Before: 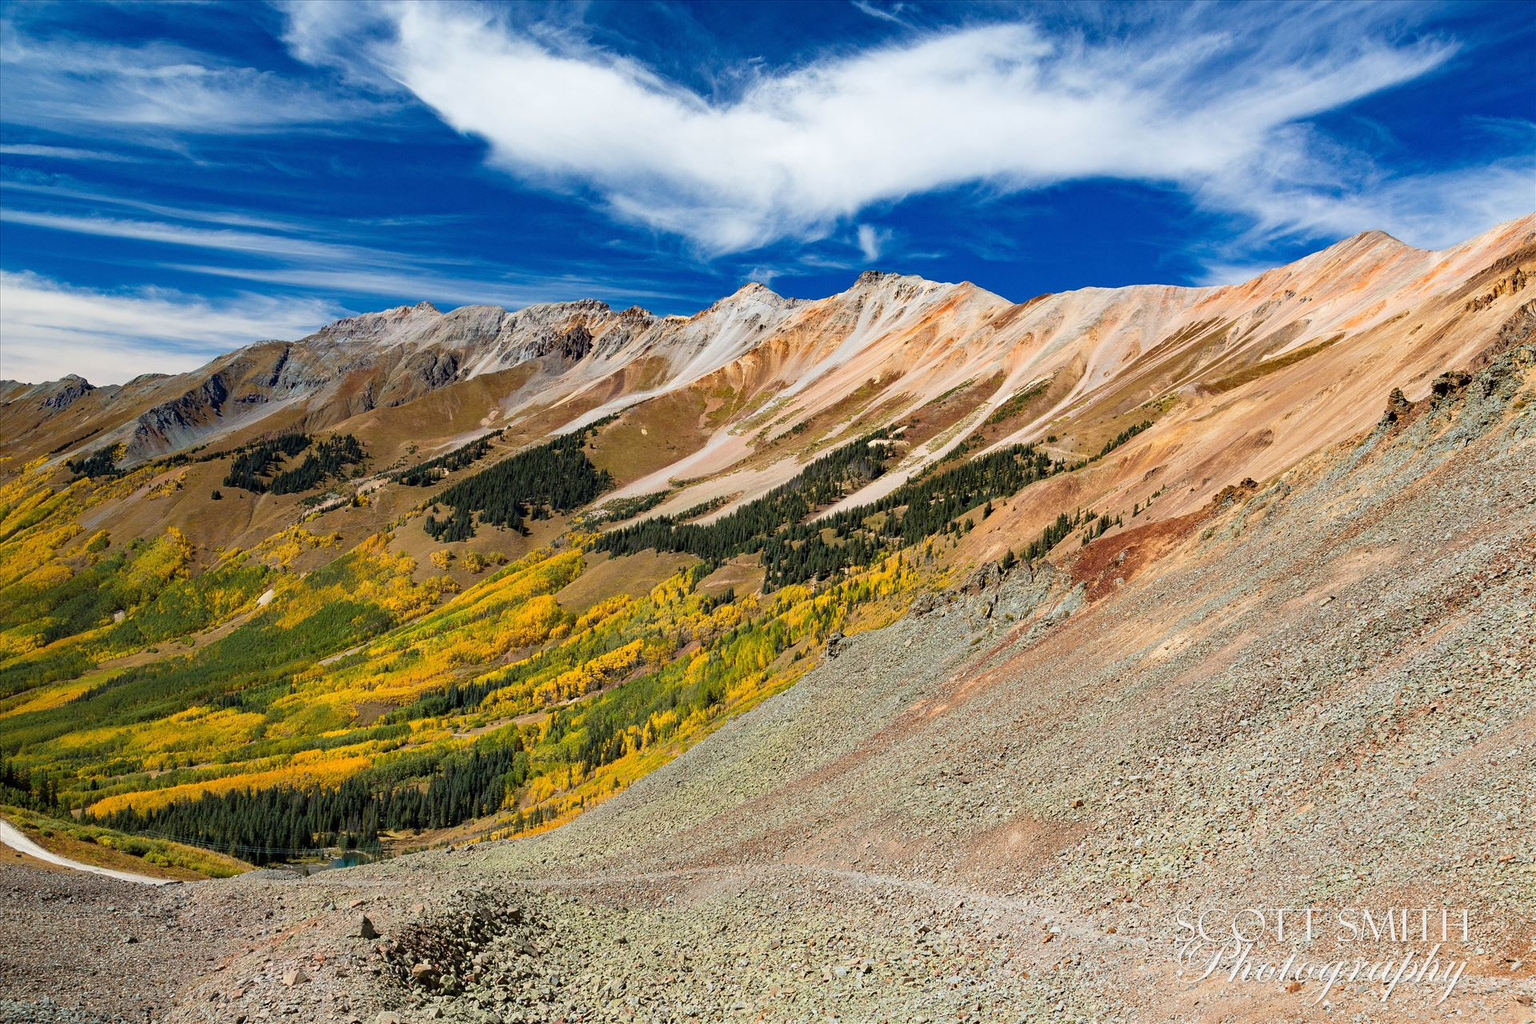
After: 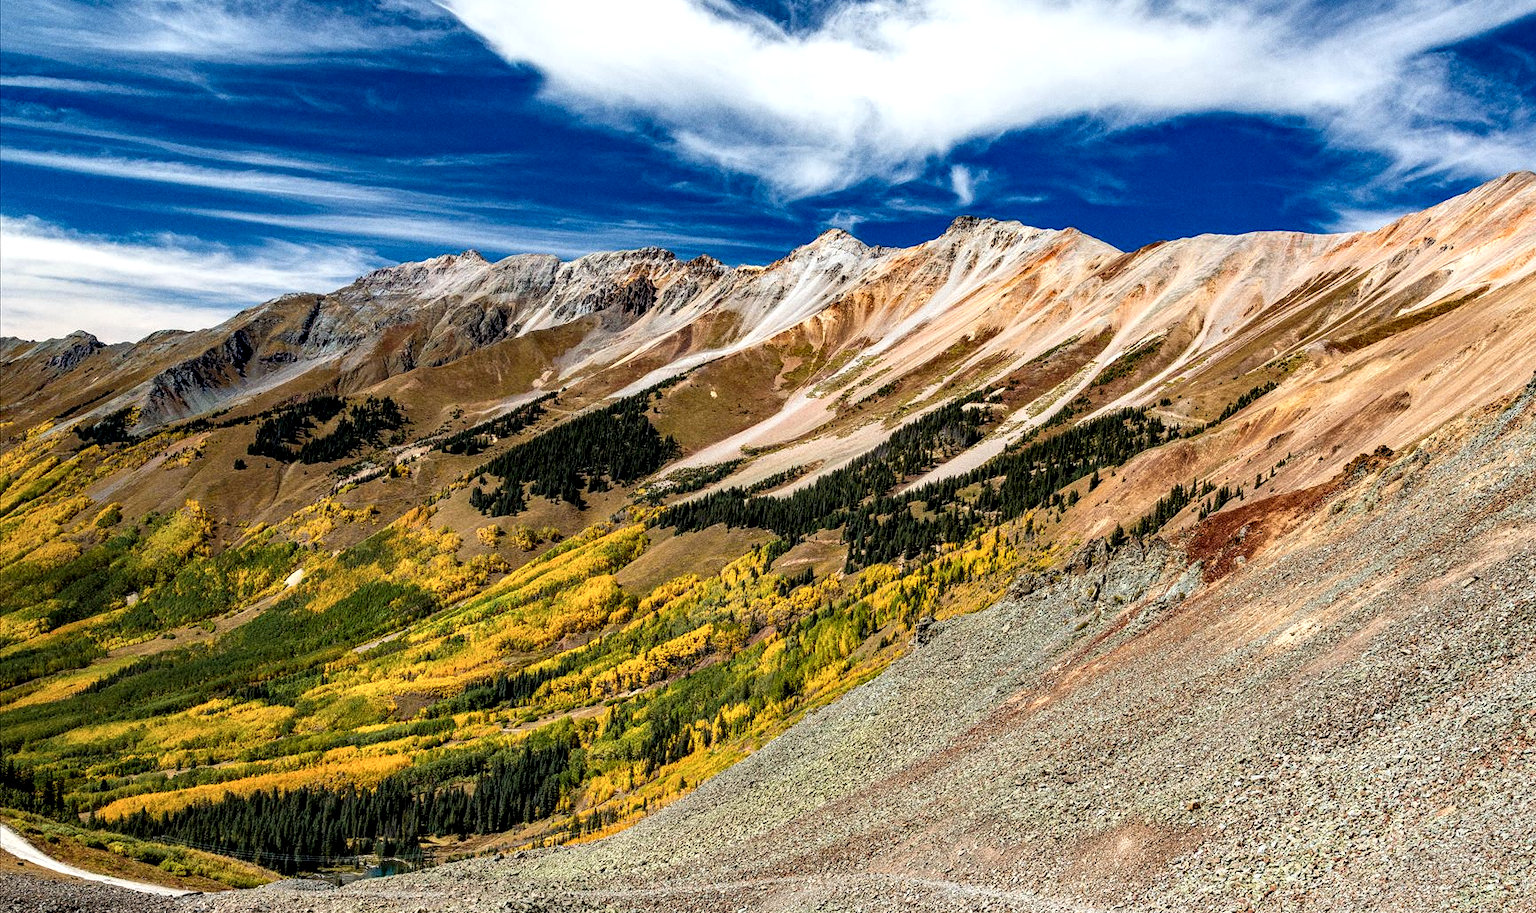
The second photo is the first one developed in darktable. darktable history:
grain: on, module defaults
crop: top 7.49%, right 9.717%, bottom 11.943%
local contrast: highlights 65%, shadows 54%, detail 169%, midtone range 0.514
